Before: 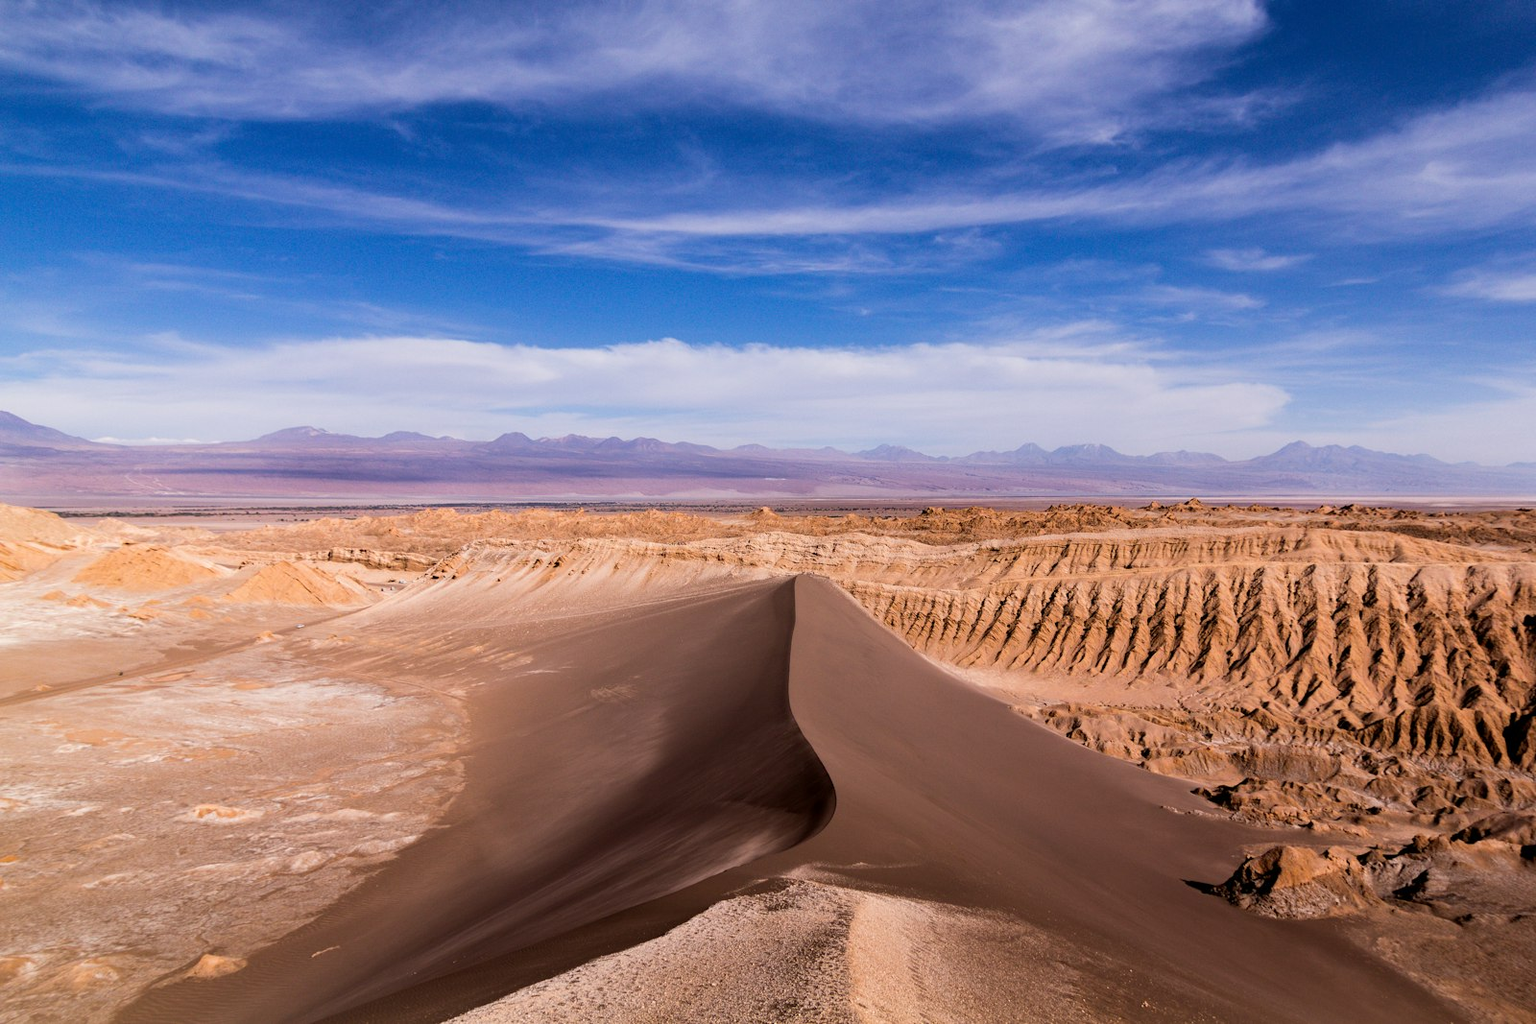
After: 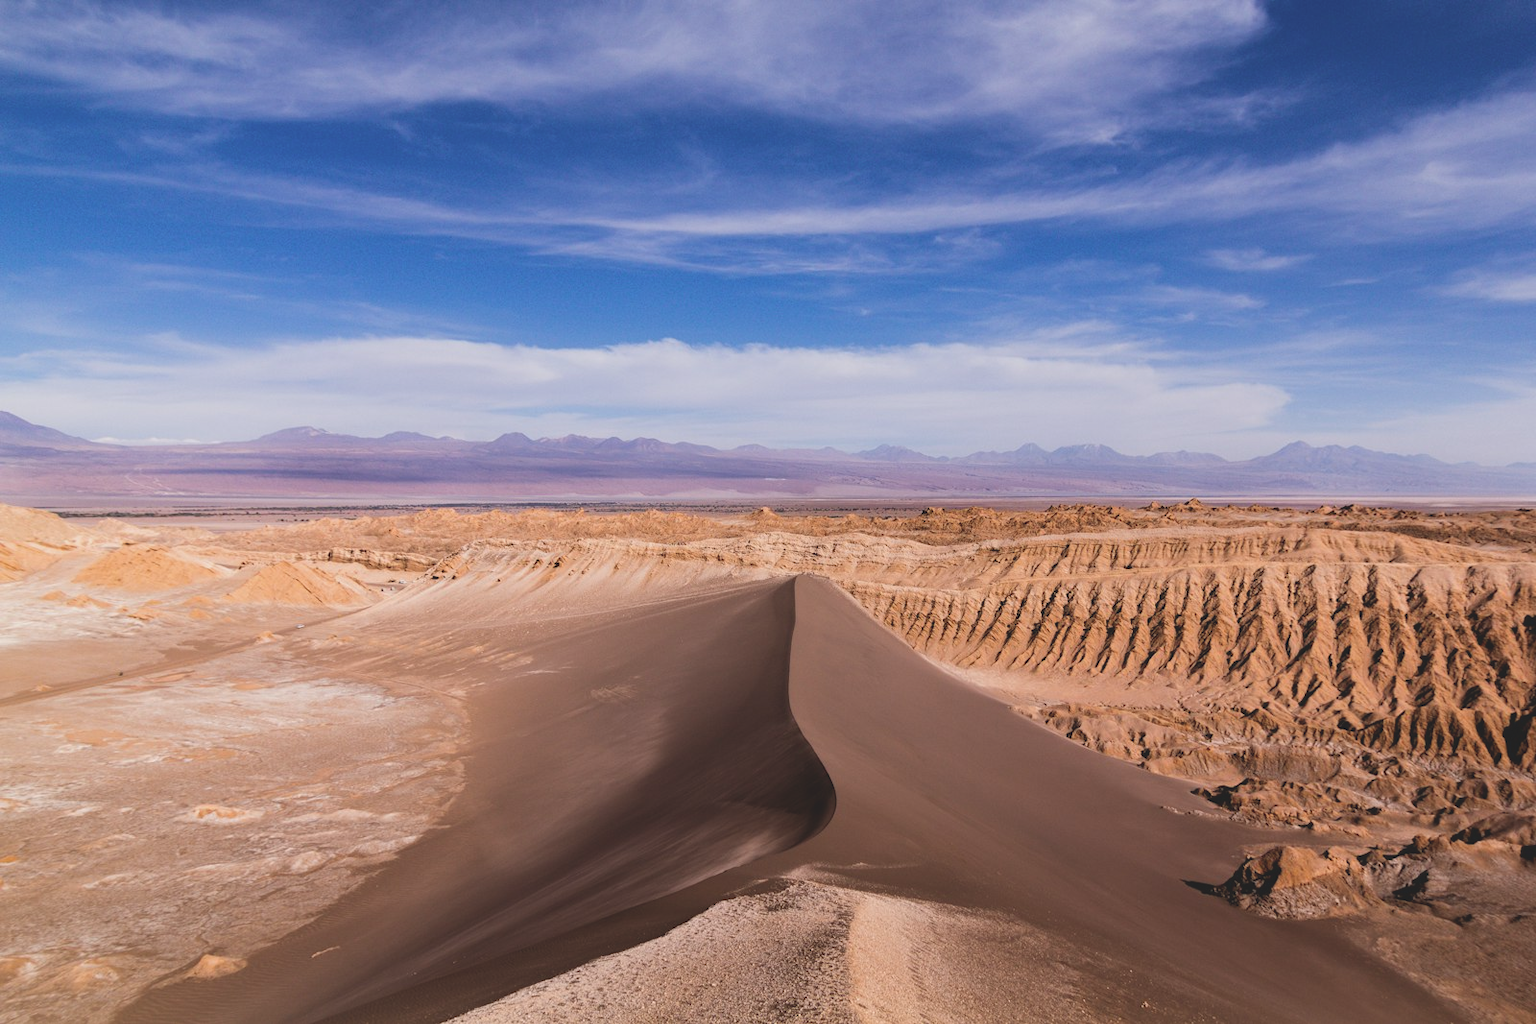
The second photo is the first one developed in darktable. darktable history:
color balance "[washed effect]": lift [1.01, 1, 1, 1], gamma [1.097, 1, 1, 1], gain [0.85, 1, 1, 1]
